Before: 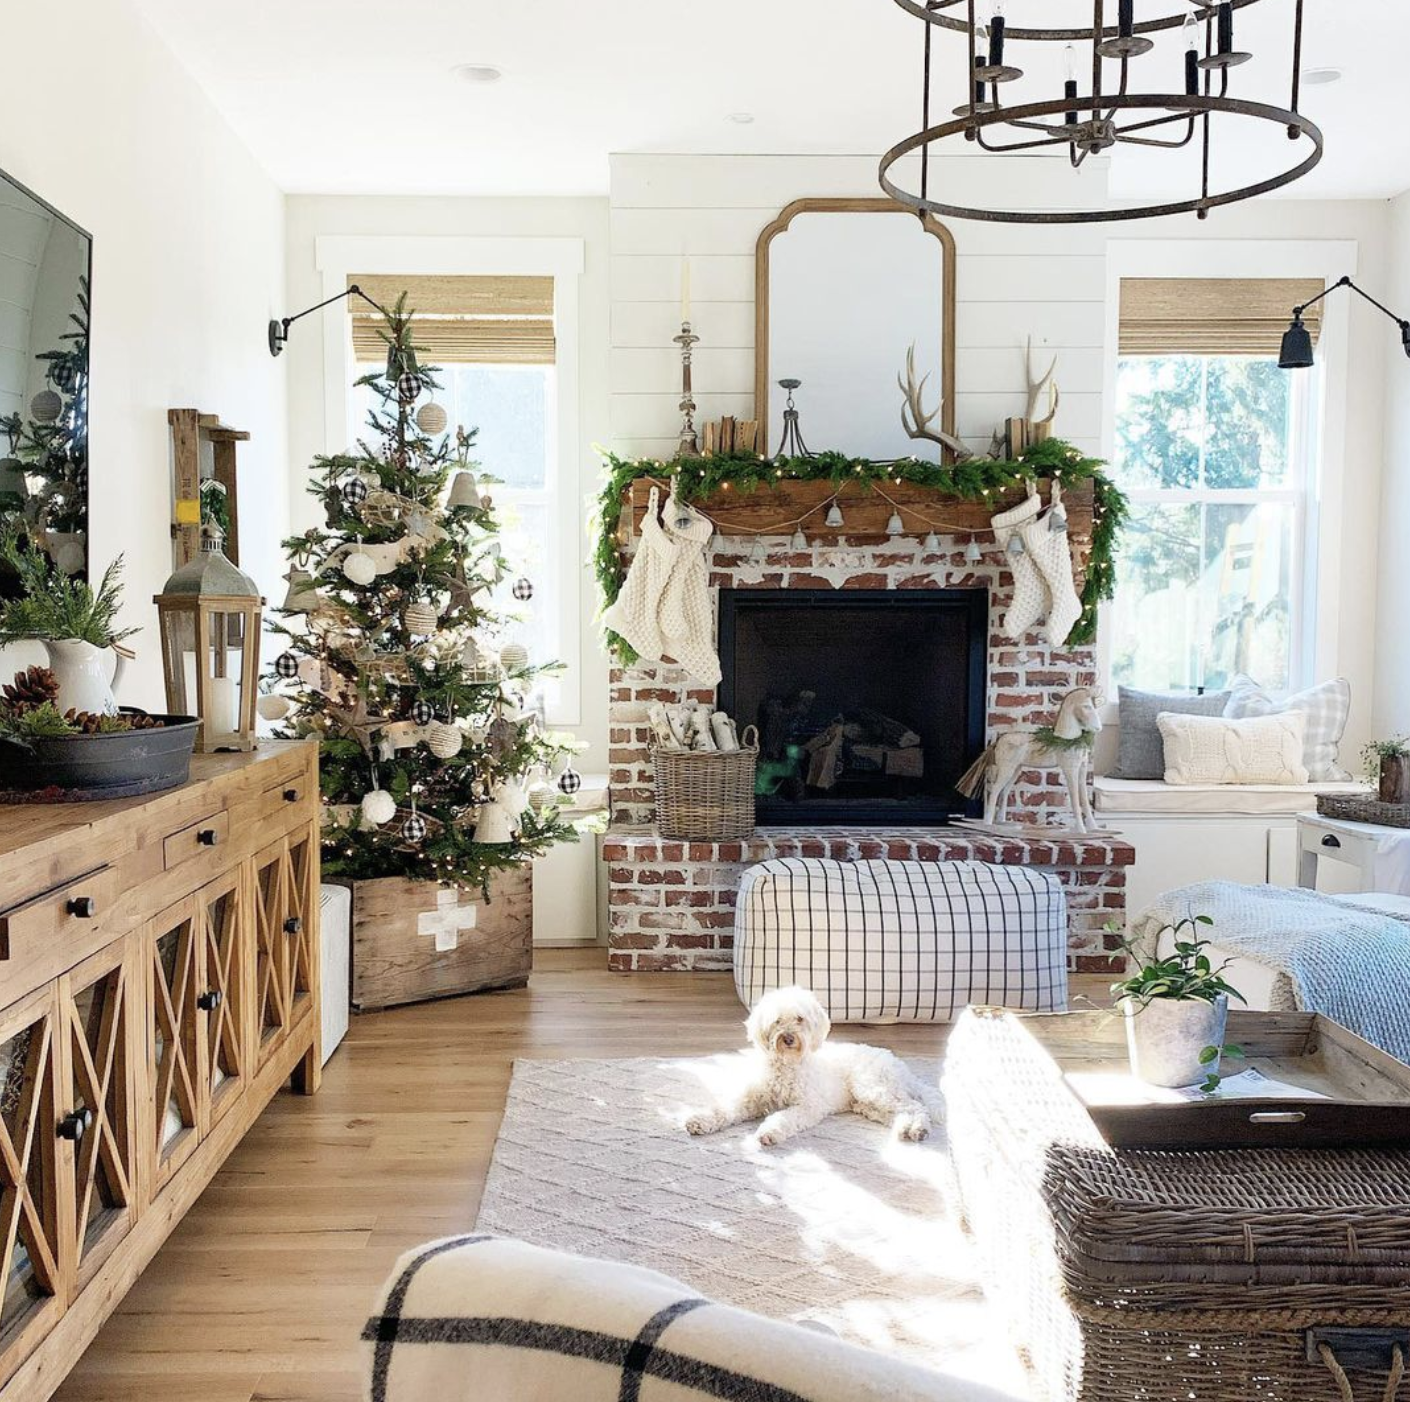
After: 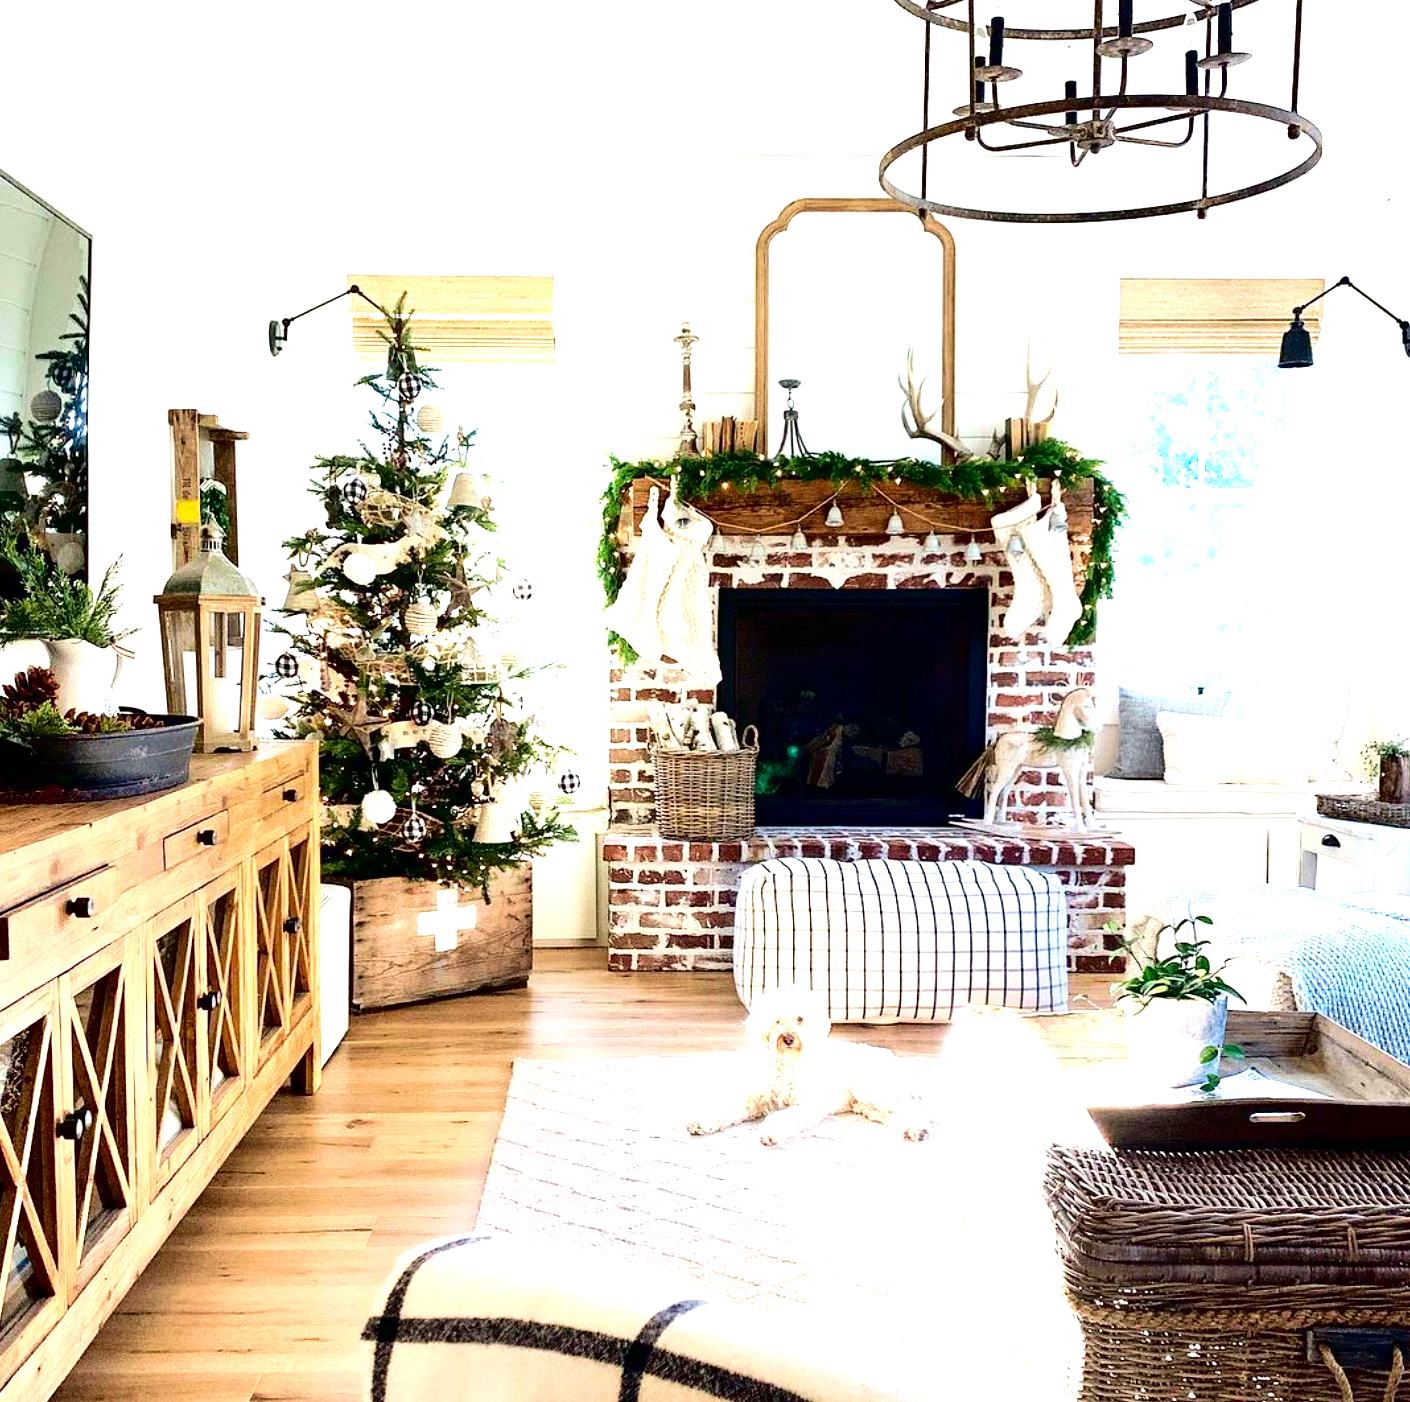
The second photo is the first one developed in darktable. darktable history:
velvia: on, module defaults
contrast brightness saturation: brightness -0.219, saturation 0.084
exposure: black level correction 0, exposure 1.097 EV, compensate exposure bias true, compensate highlight preservation false
tone curve: curves: ch0 [(0, 0) (0.003, 0) (0.011, 0.001) (0.025, 0.003) (0.044, 0.005) (0.069, 0.013) (0.1, 0.024) (0.136, 0.04) (0.177, 0.087) (0.224, 0.148) (0.277, 0.238) (0.335, 0.335) (0.399, 0.43) (0.468, 0.524) (0.543, 0.621) (0.623, 0.712) (0.709, 0.788) (0.801, 0.867) (0.898, 0.947) (1, 1)], color space Lab, independent channels
